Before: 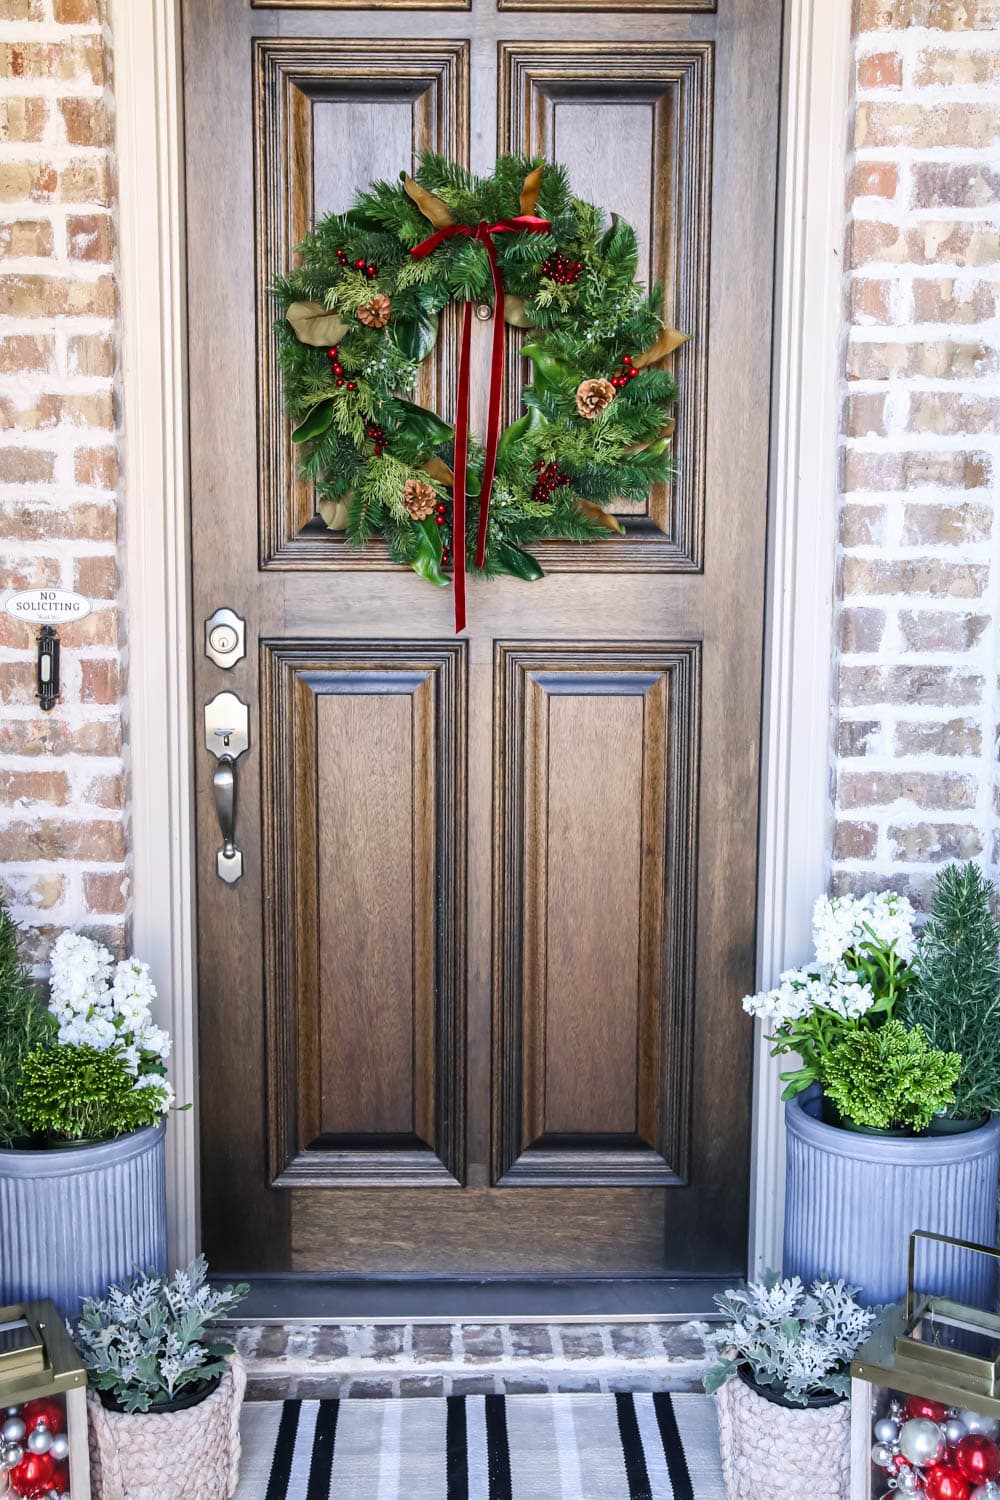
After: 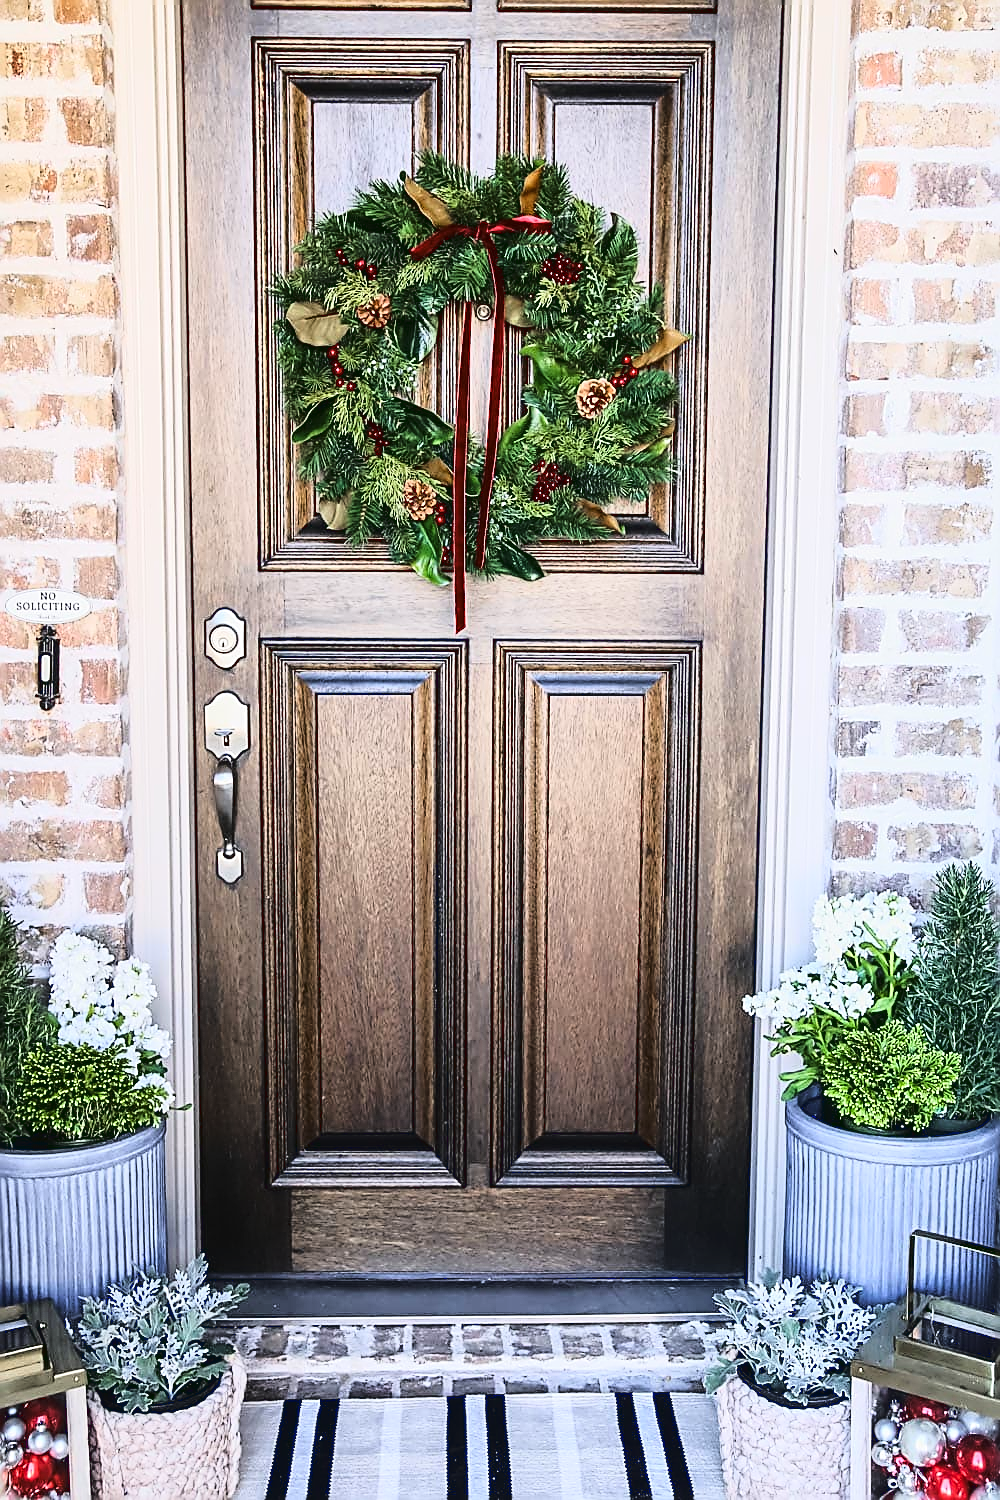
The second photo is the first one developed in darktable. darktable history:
color correction: highlights b* -0.041, saturation 0.975
tone equalizer: on, module defaults
sharpen: radius 1.657, amount 1.289
tone curve: curves: ch0 [(0, 0.032) (0.078, 0.052) (0.236, 0.168) (0.43, 0.472) (0.508, 0.566) (0.66, 0.754) (0.79, 0.883) (0.994, 0.974)]; ch1 [(0, 0) (0.161, 0.092) (0.35, 0.33) (0.379, 0.401) (0.456, 0.456) (0.508, 0.501) (0.547, 0.531) (0.573, 0.563) (0.625, 0.602) (0.718, 0.734) (1, 1)]; ch2 [(0, 0) (0.369, 0.427) (0.44, 0.434) (0.502, 0.501) (0.54, 0.537) (0.586, 0.59) (0.621, 0.604) (1, 1)], color space Lab, linked channels, preserve colors none
